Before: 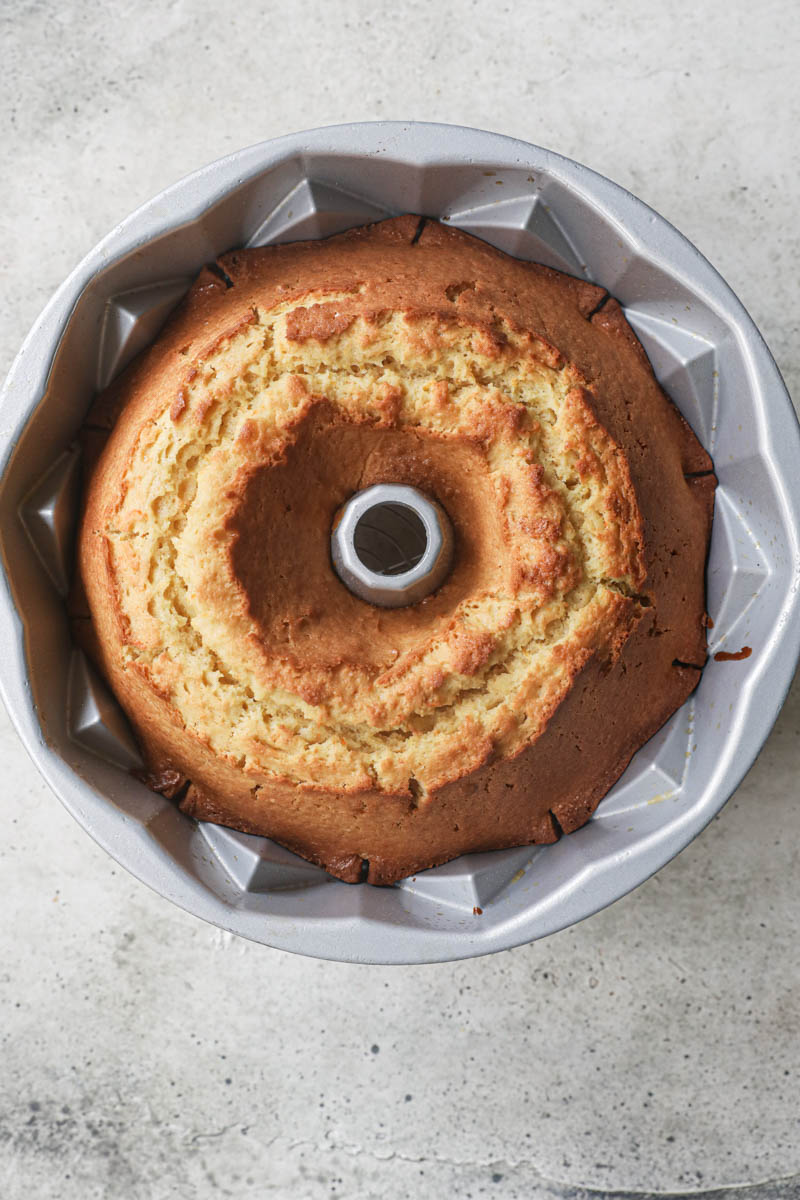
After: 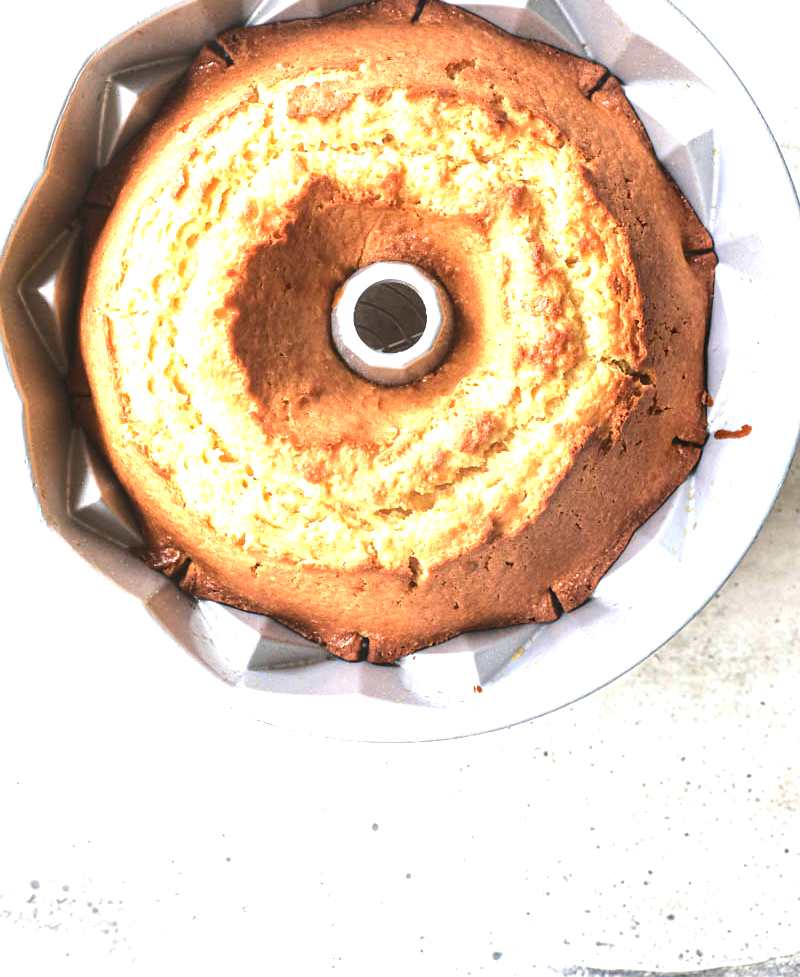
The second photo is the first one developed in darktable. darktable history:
exposure: black level correction 0, exposure 1.2 EV, compensate highlight preservation false
color calibration: illuminant same as pipeline (D50), x 0.346, y 0.359, temperature 5002.42 K
crop and rotate: top 18.507%
tone equalizer: -8 EV 0.001 EV, -7 EV -0.002 EV, -6 EV 0.002 EV, -5 EV -0.03 EV, -4 EV -0.116 EV, -3 EV -0.169 EV, -2 EV 0.24 EV, -1 EV 0.702 EV, +0 EV 0.493 EV
